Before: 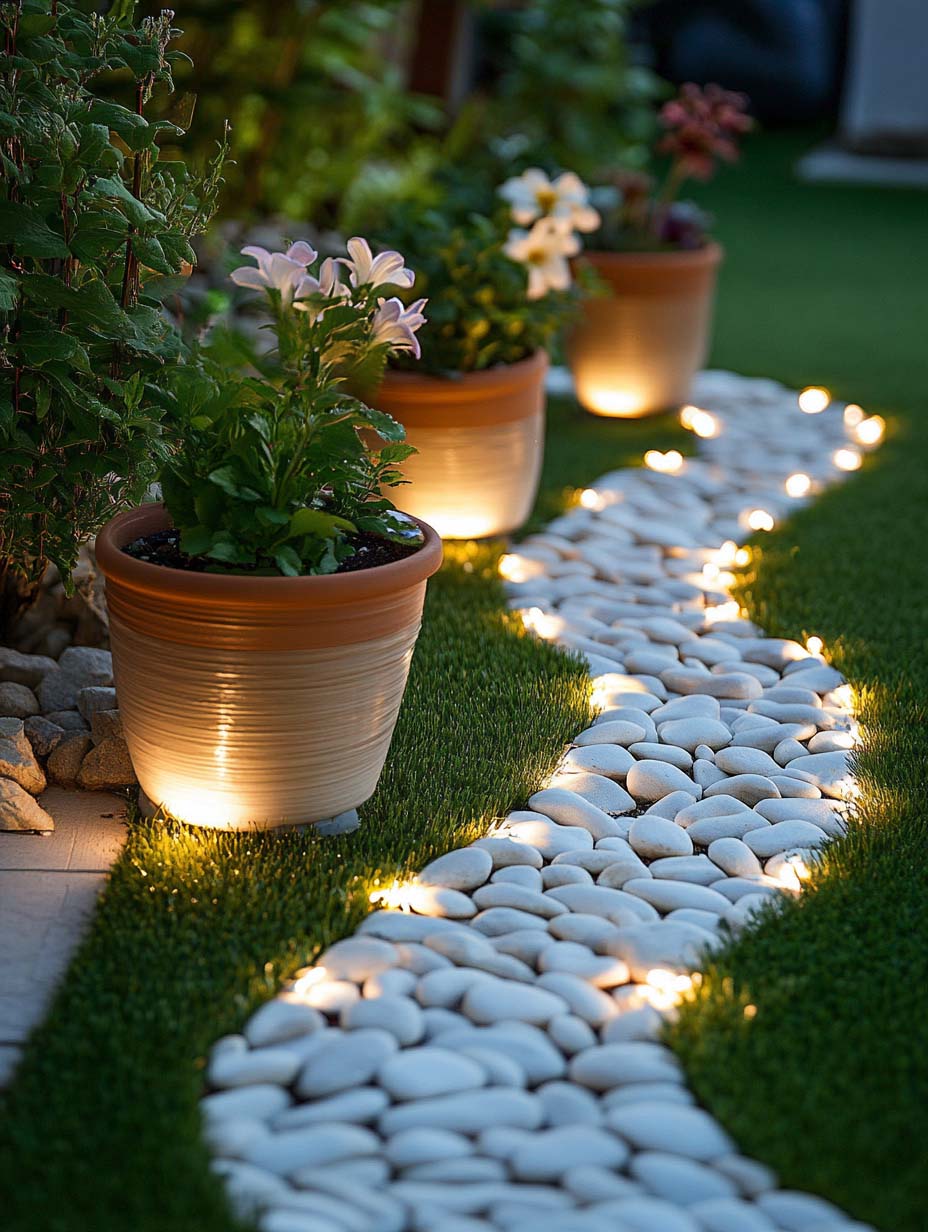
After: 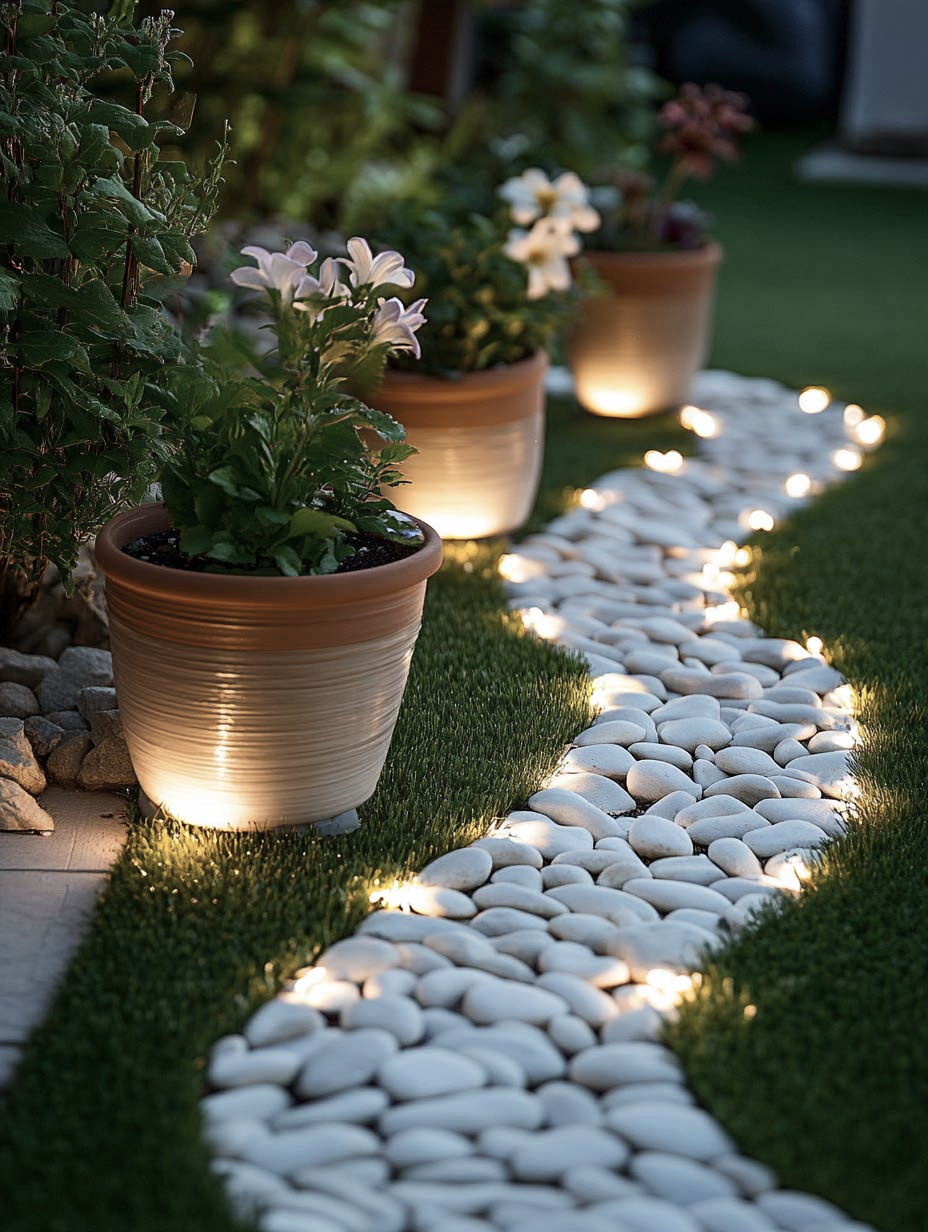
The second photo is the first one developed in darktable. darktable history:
contrast brightness saturation: contrast 0.1, saturation -0.36
